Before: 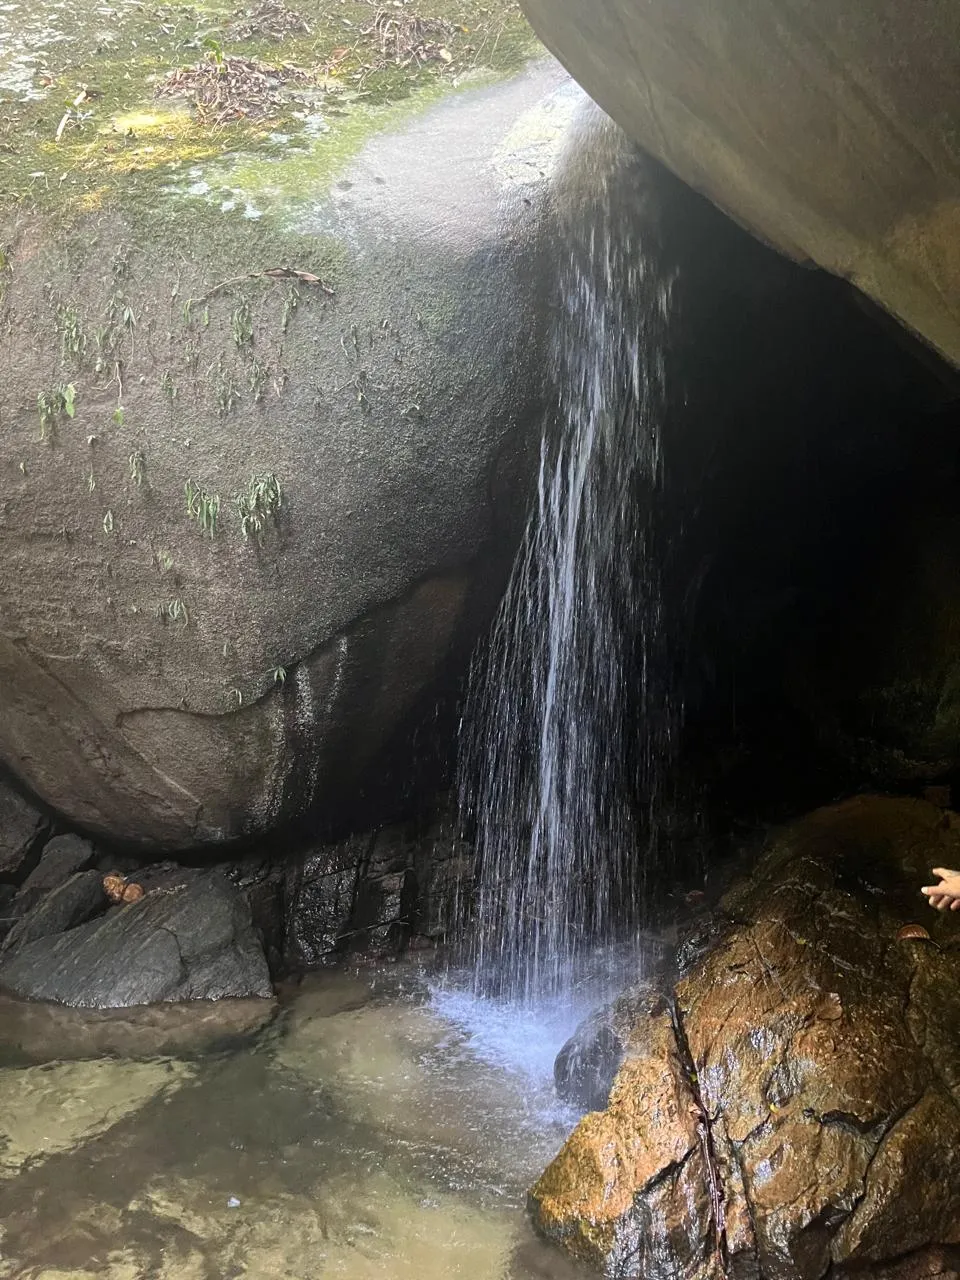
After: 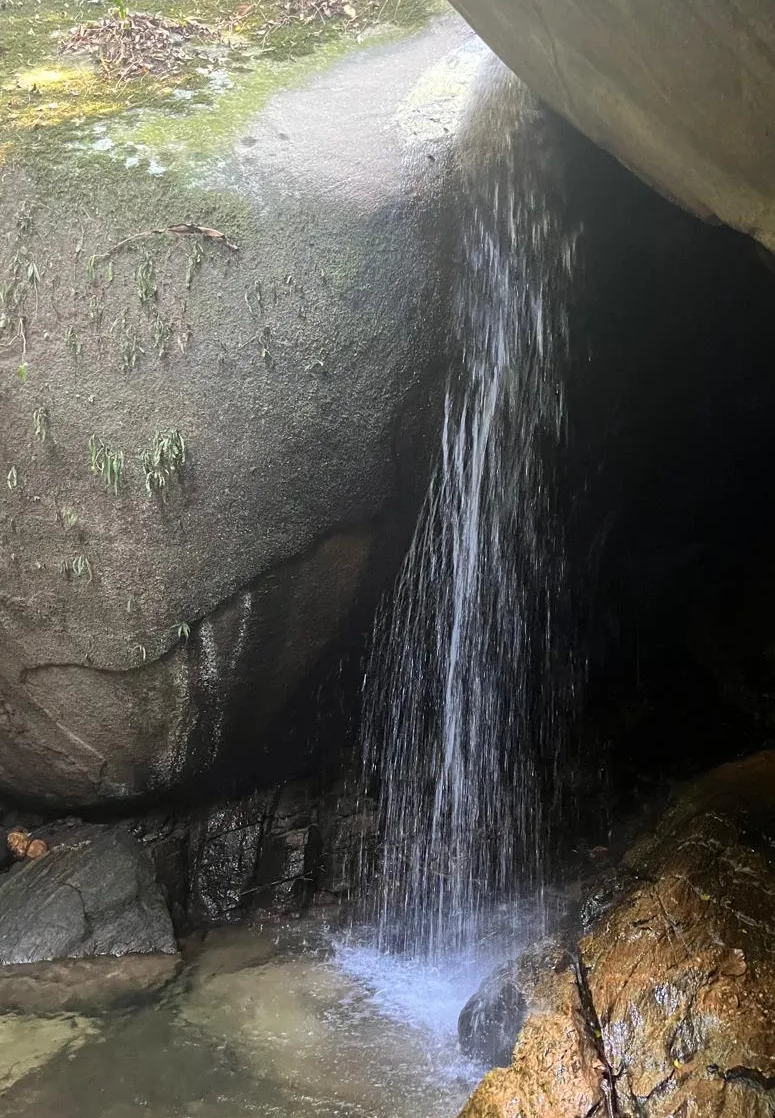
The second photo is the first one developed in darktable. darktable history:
crop: left 10.001%, top 3.477%, right 9.187%, bottom 9.16%
